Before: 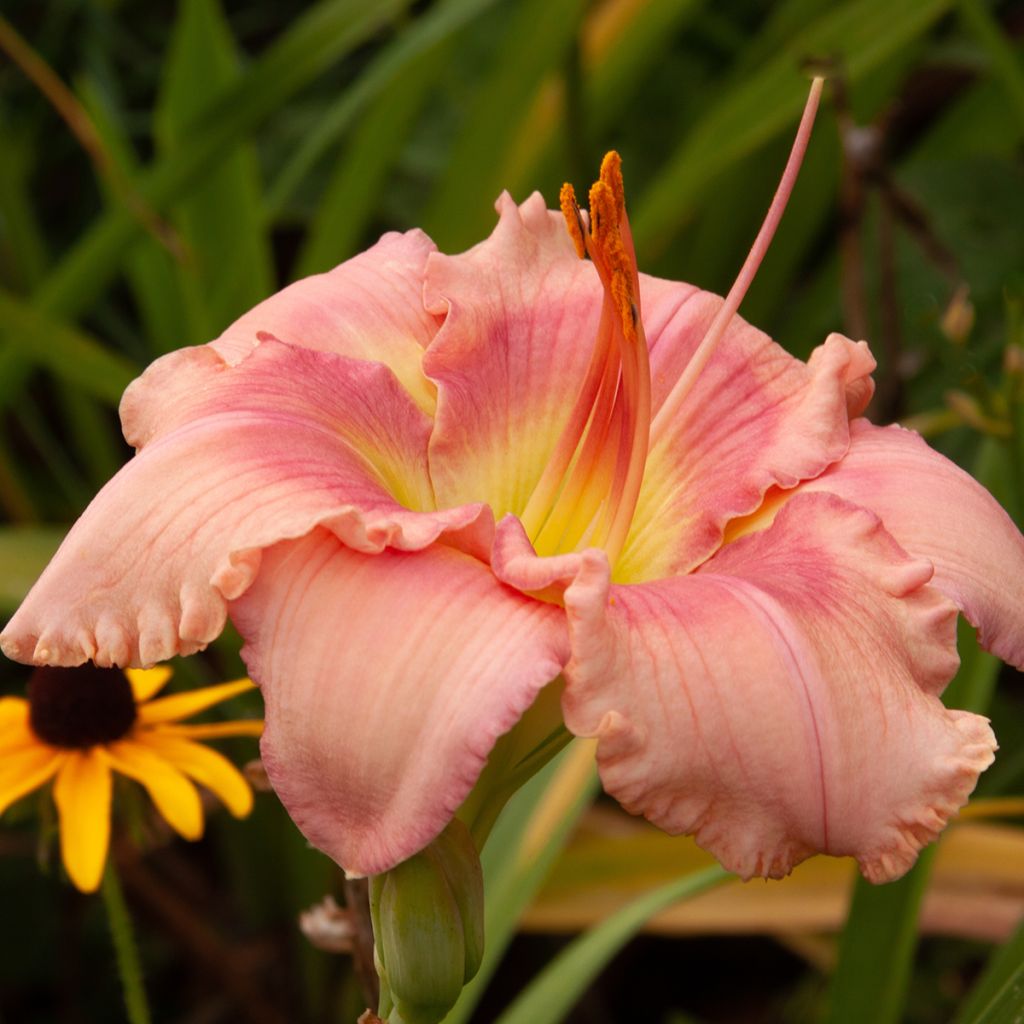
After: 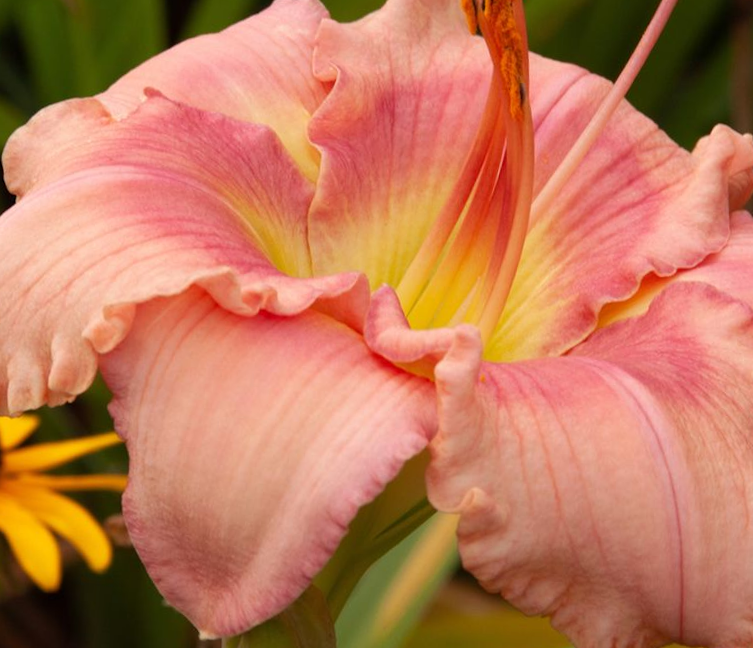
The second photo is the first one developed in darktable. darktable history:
crop and rotate: angle -3.53°, left 9.893%, top 20.79%, right 12.09%, bottom 12.083%
